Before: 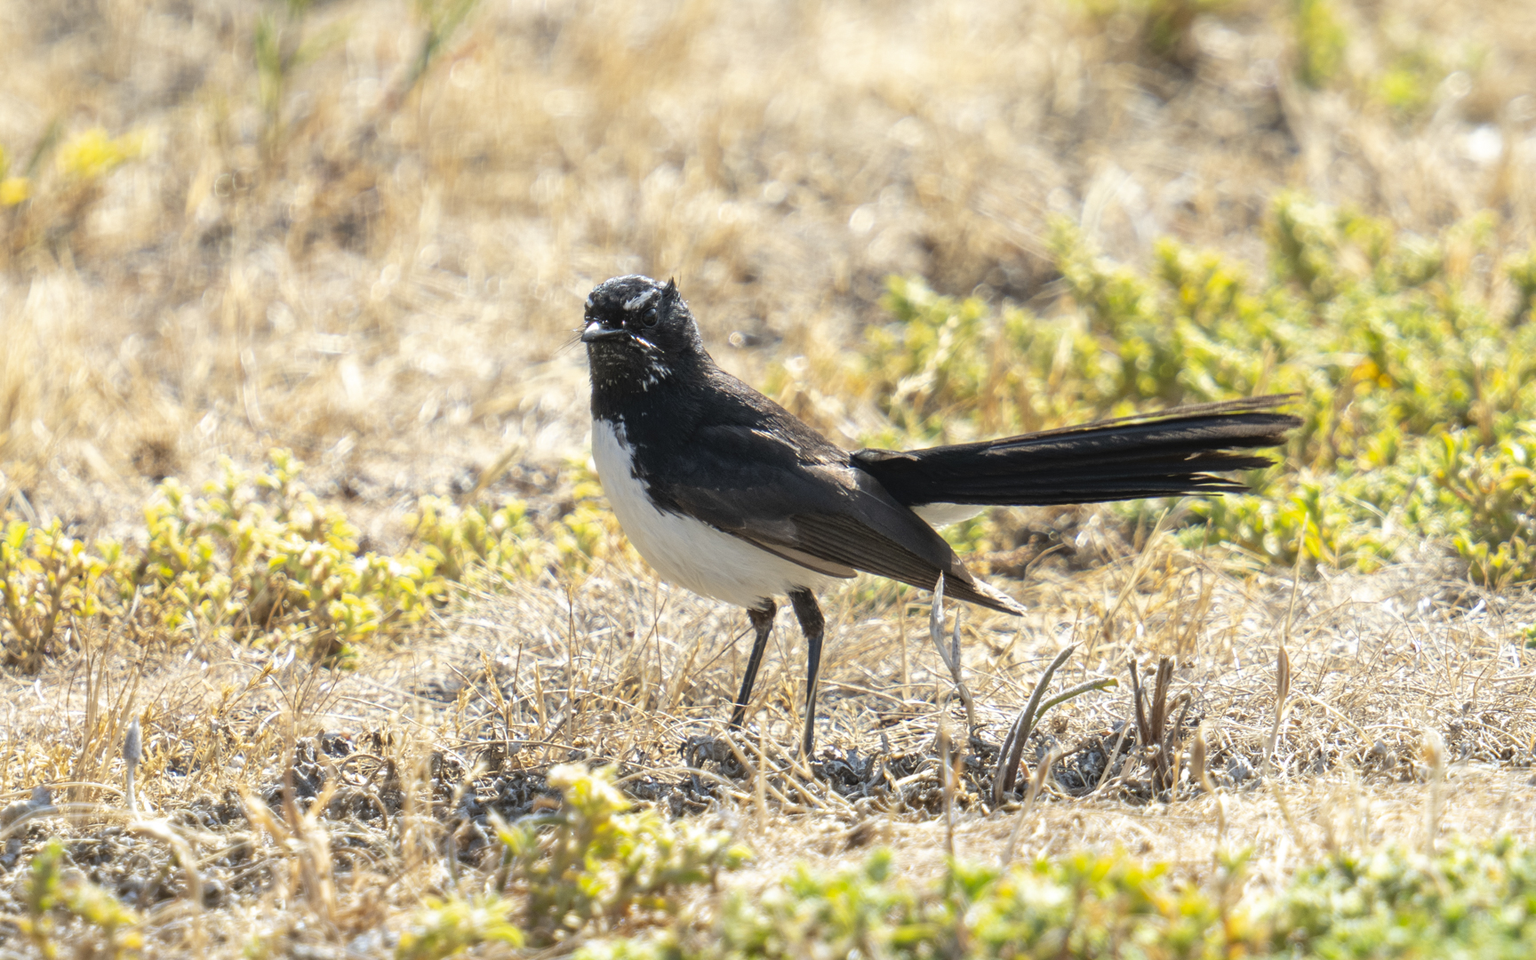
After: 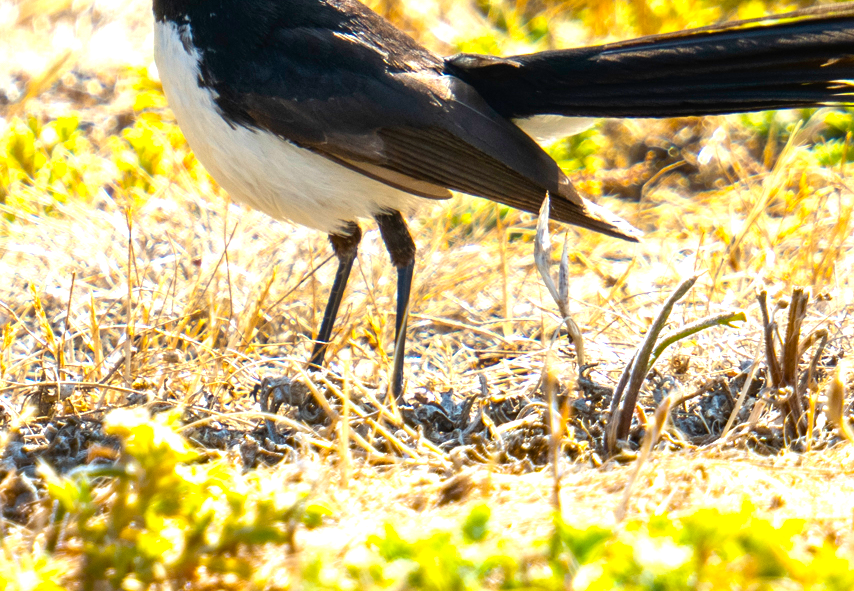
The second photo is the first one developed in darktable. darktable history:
exposure: exposure 0.161 EV, compensate highlight preservation false
crop: left 29.672%, top 41.786%, right 20.851%, bottom 3.487%
color balance rgb: linear chroma grading › global chroma 9%, perceptual saturation grading › global saturation 36%, perceptual saturation grading › shadows 35%, perceptual brilliance grading › global brilliance 15%, perceptual brilliance grading › shadows -35%, global vibrance 15%
